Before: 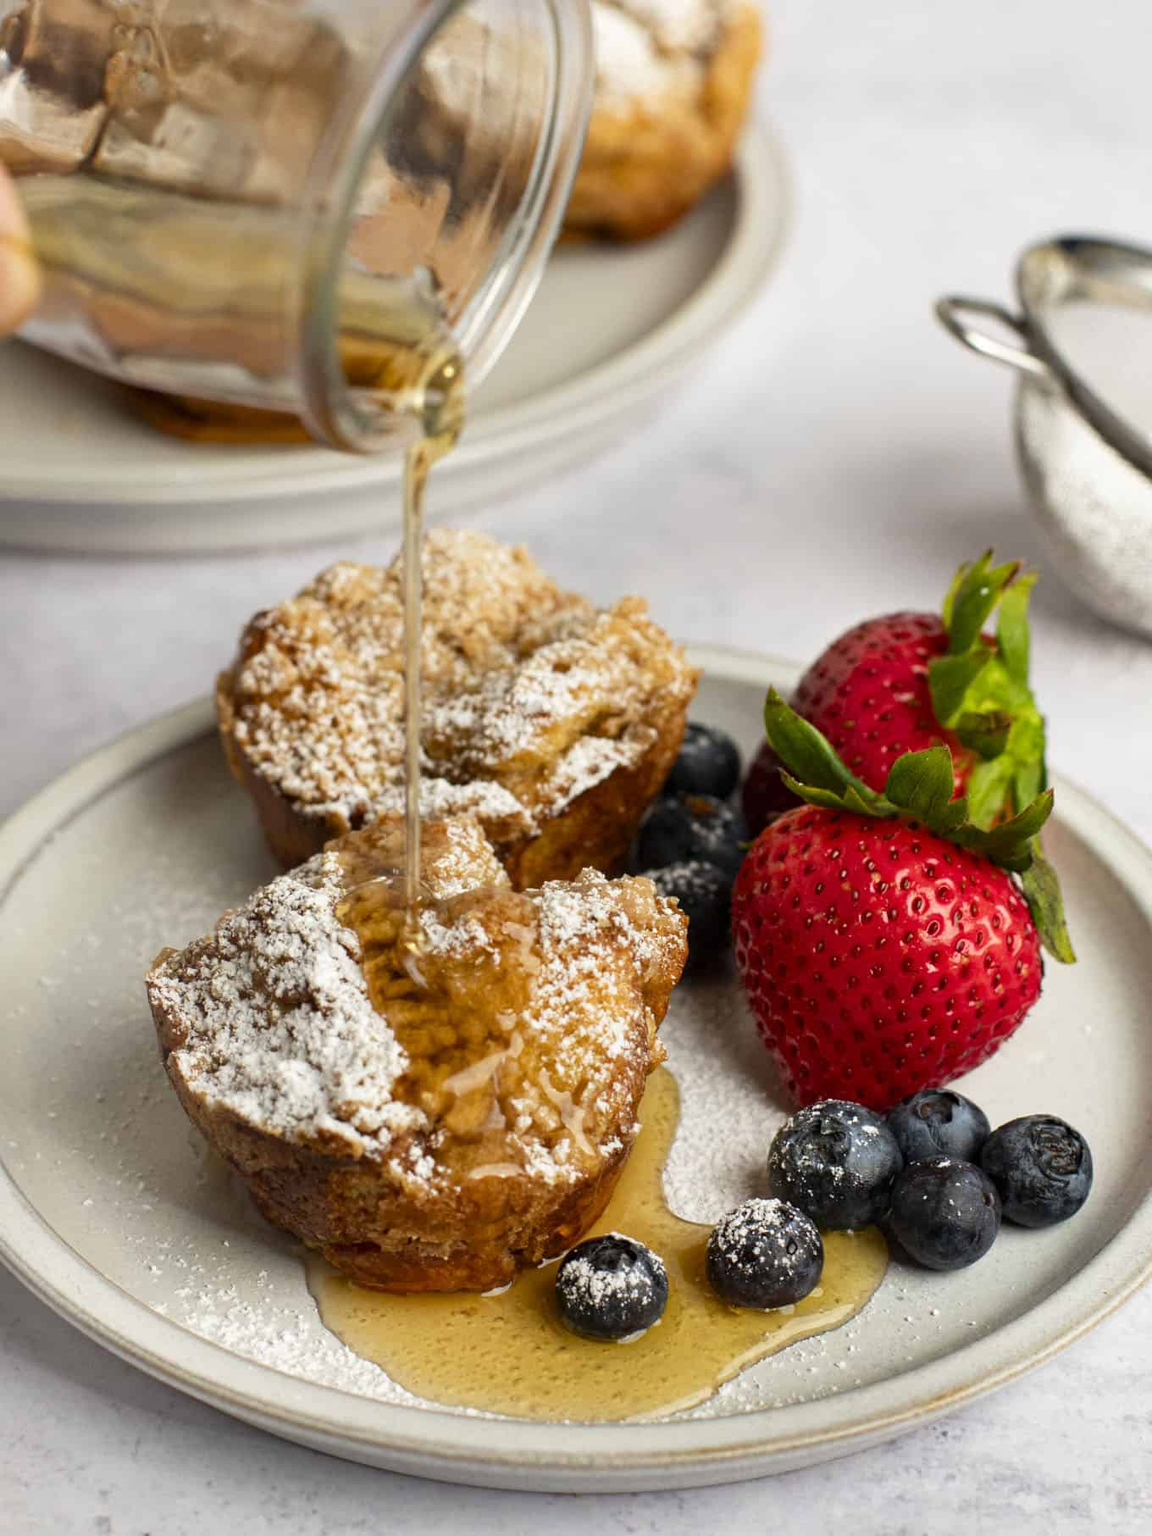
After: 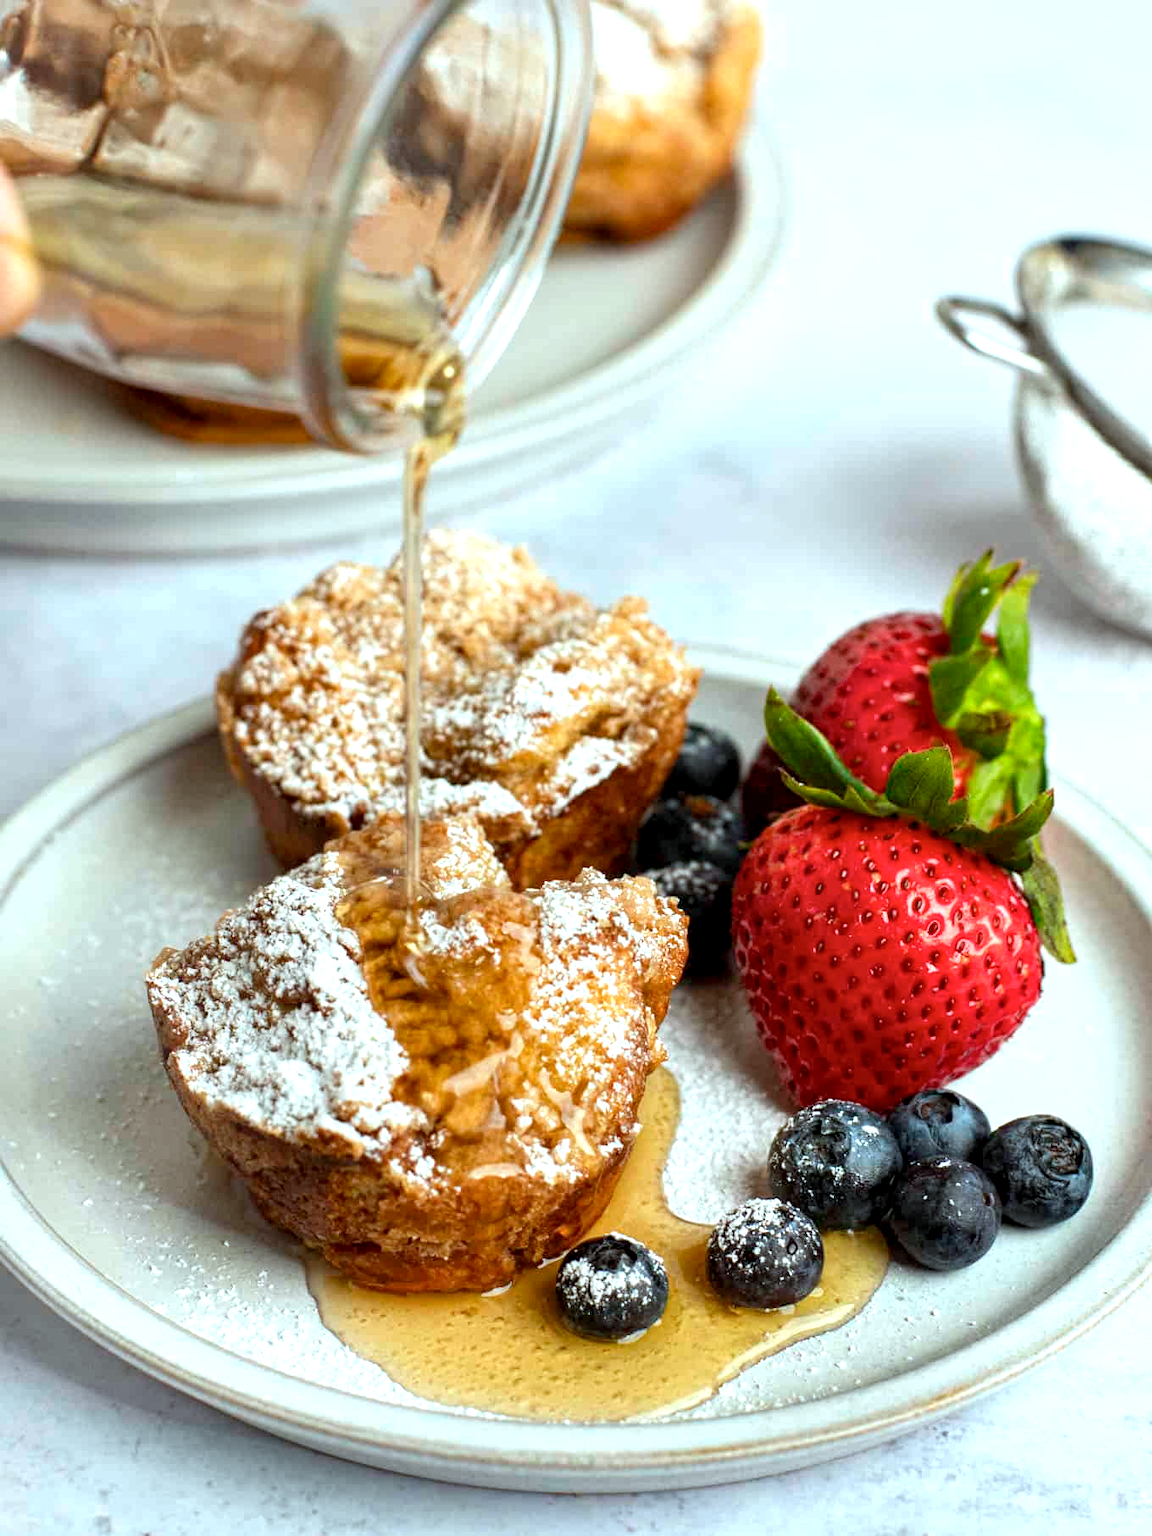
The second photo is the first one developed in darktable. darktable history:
color correction: highlights a* -9.9, highlights b* -10.55
local contrast: highlights 102%, shadows 97%, detail 131%, midtone range 0.2
exposure: black level correction 0.001, exposure 0.498 EV, compensate highlight preservation false
